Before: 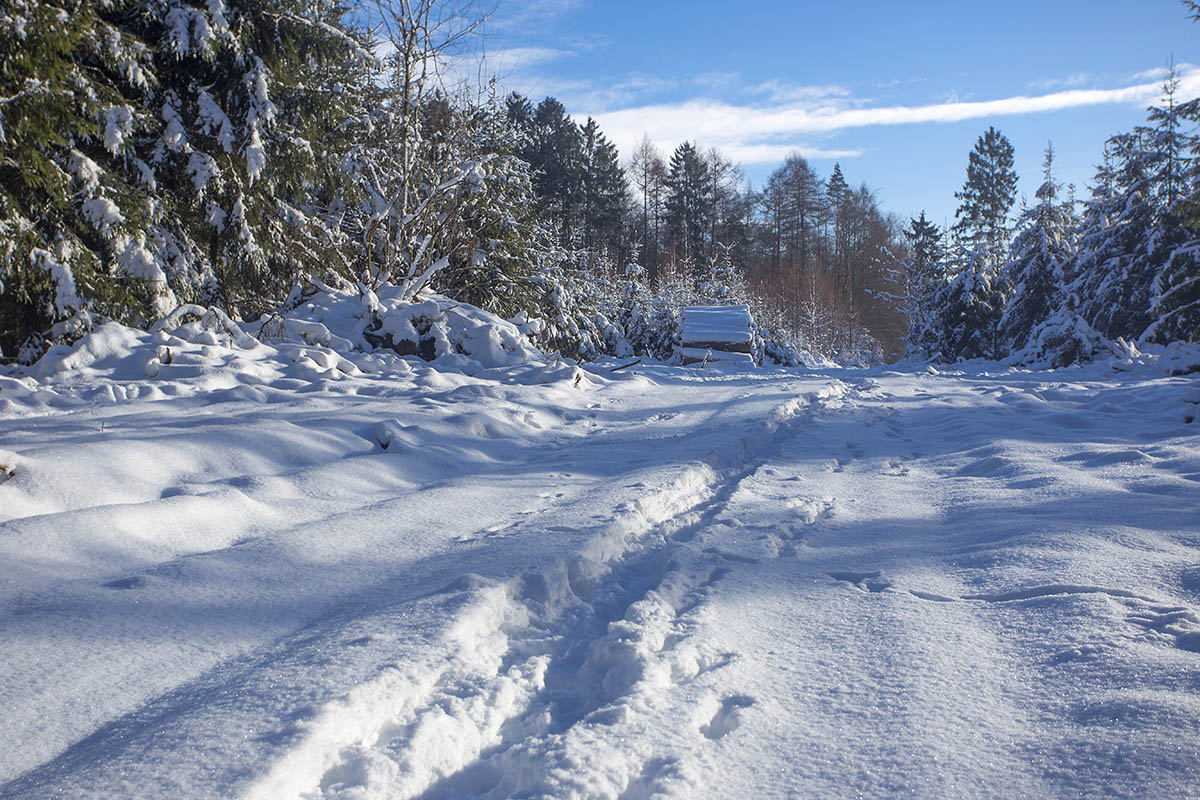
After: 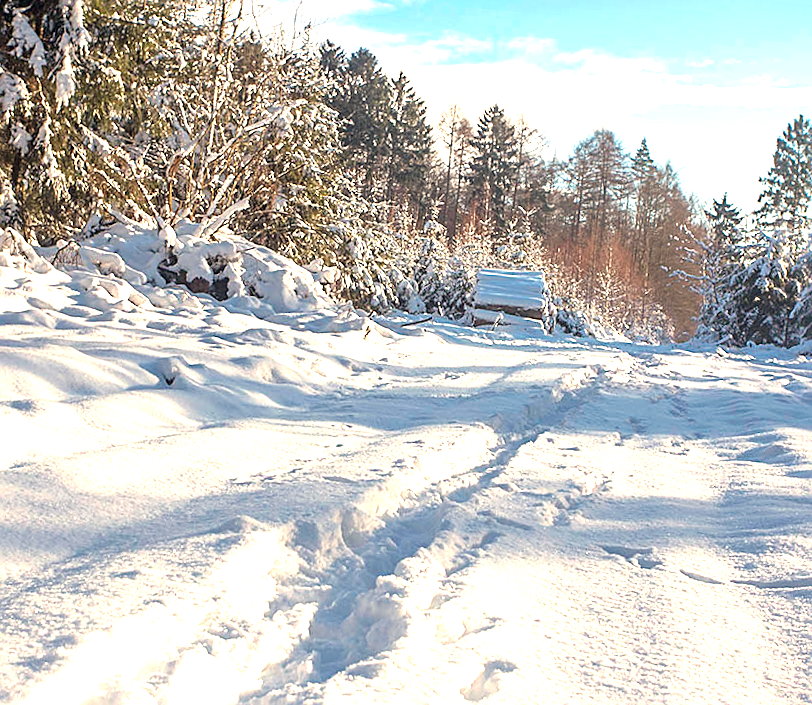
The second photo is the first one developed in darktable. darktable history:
crop and rotate: angle -3.27°, left 14.277%, top 0.028%, right 10.766%, bottom 0.028%
rotate and perspective: rotation 1.57°, crop left 0.018, crop right 0.982, crop top 0.039, crop bottom 0.961
white balance: red 1.138, green 0.996, blue 0.812
sharpen: on, module defaults
exposure: black level correction 0, exposure 1.388 EV, compensate exposure bias true, compensate highlight preservation false
